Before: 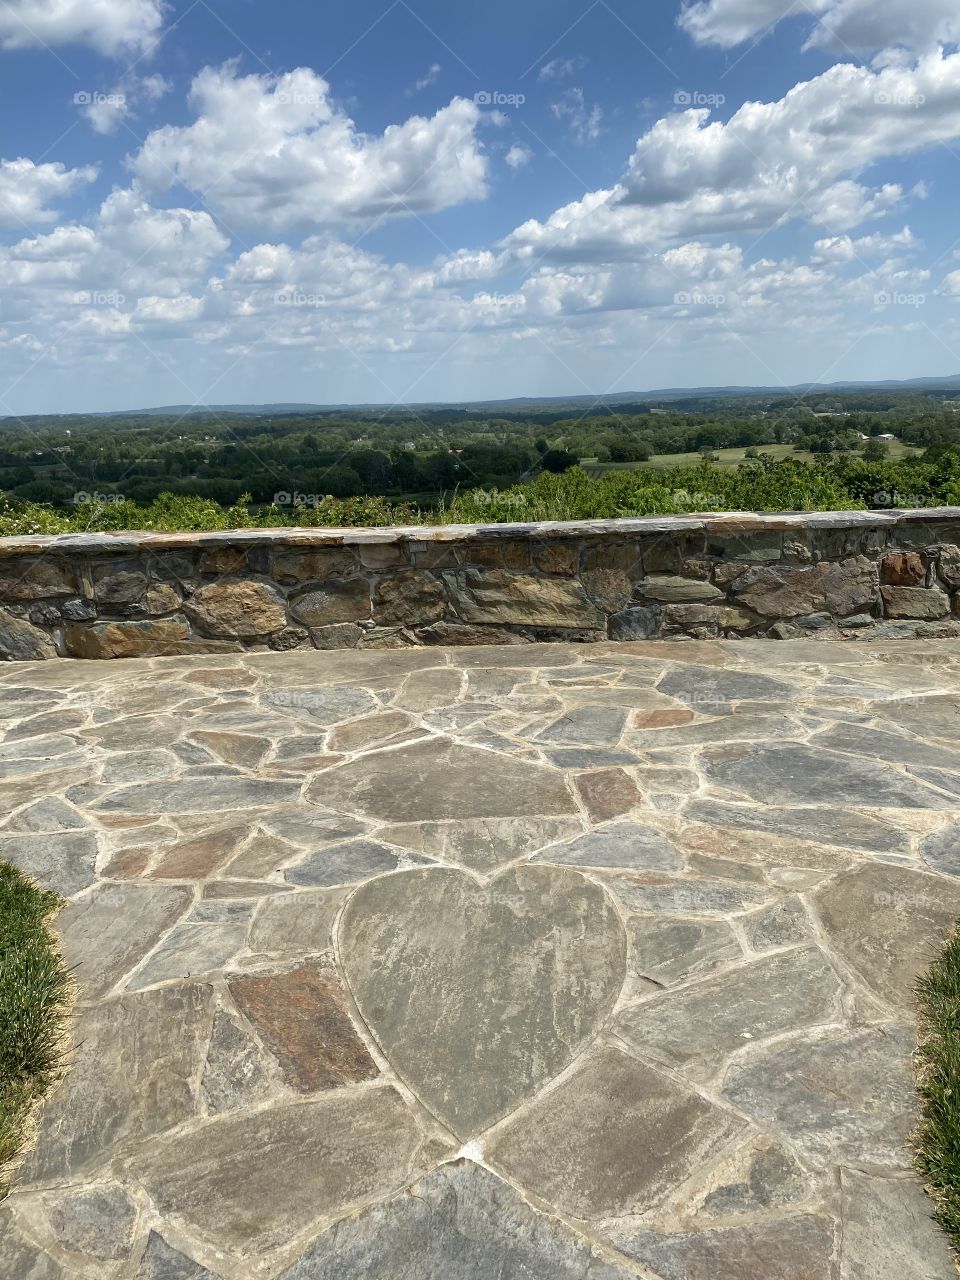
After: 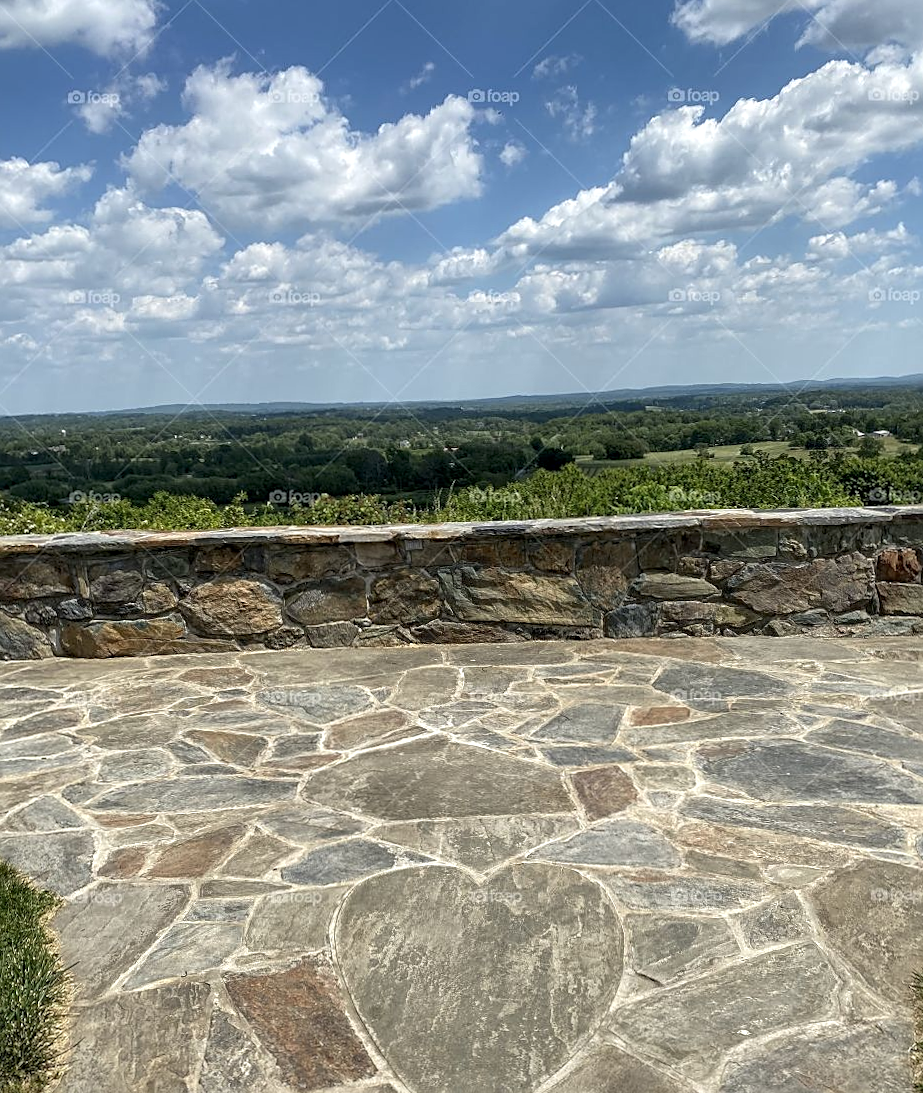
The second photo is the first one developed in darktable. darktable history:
sharpen: on, module defaults
crop and rotate: angle 0.2°, left 0.275%, right 3.127%, bottom 14.18%
local contrast: on, module defaults
